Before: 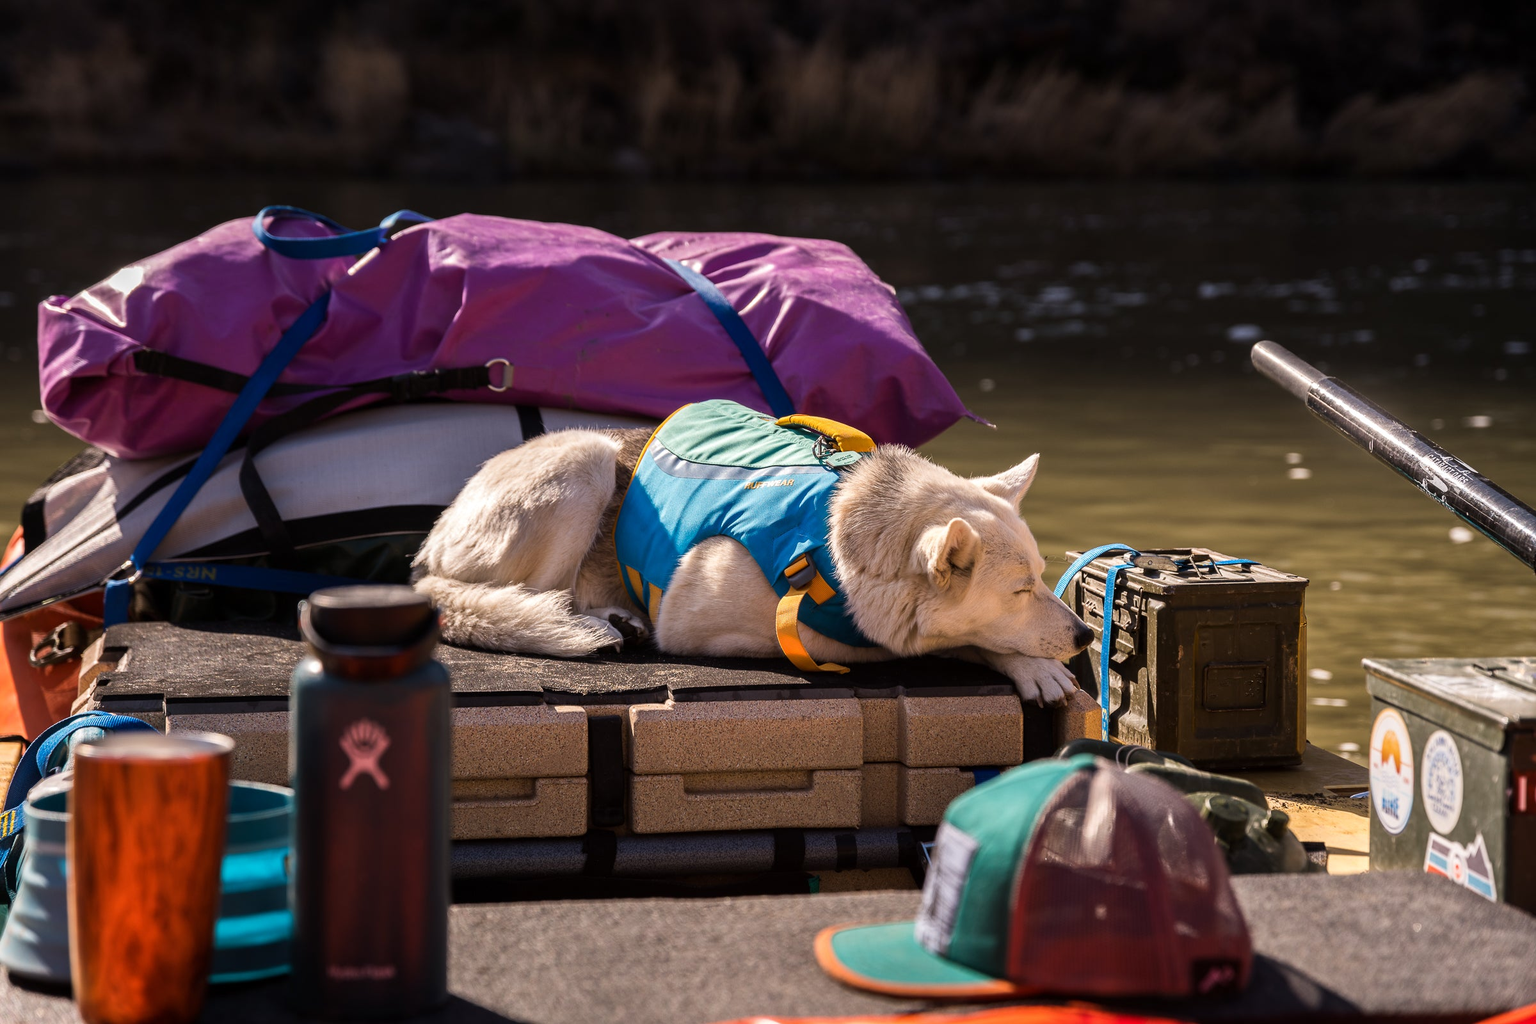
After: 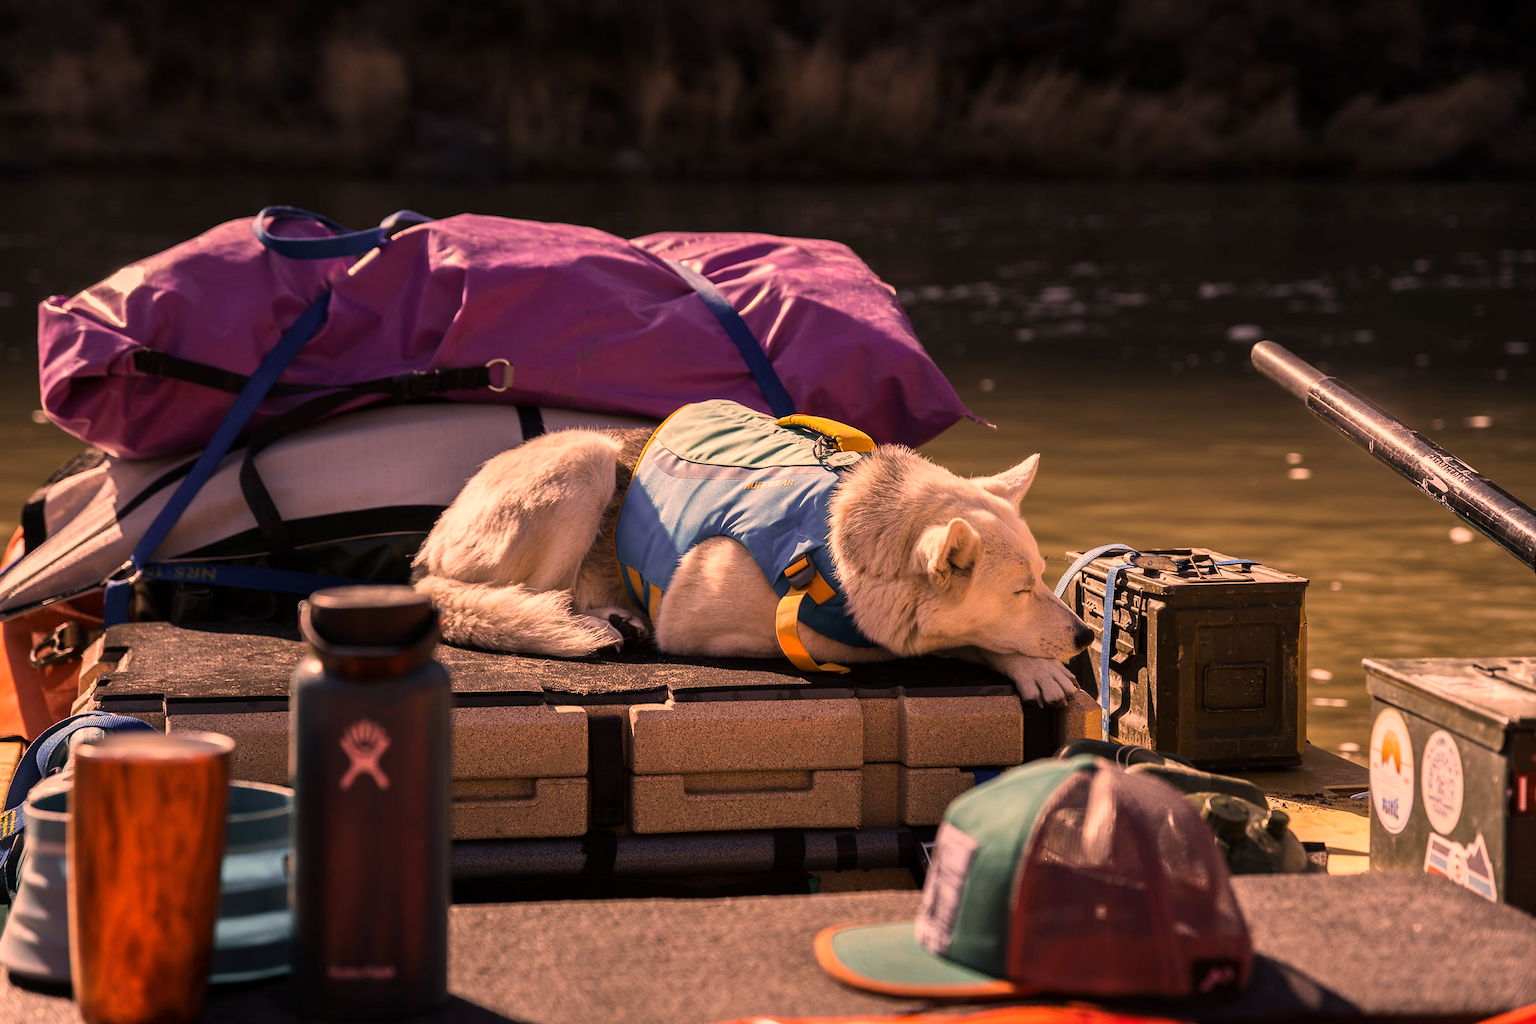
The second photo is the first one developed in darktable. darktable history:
color correction: highlights a* 39.89, highlights b* 39.85, saturation 0.694
contrast brightness saturation: contrast 0.044, saturation 0.151
